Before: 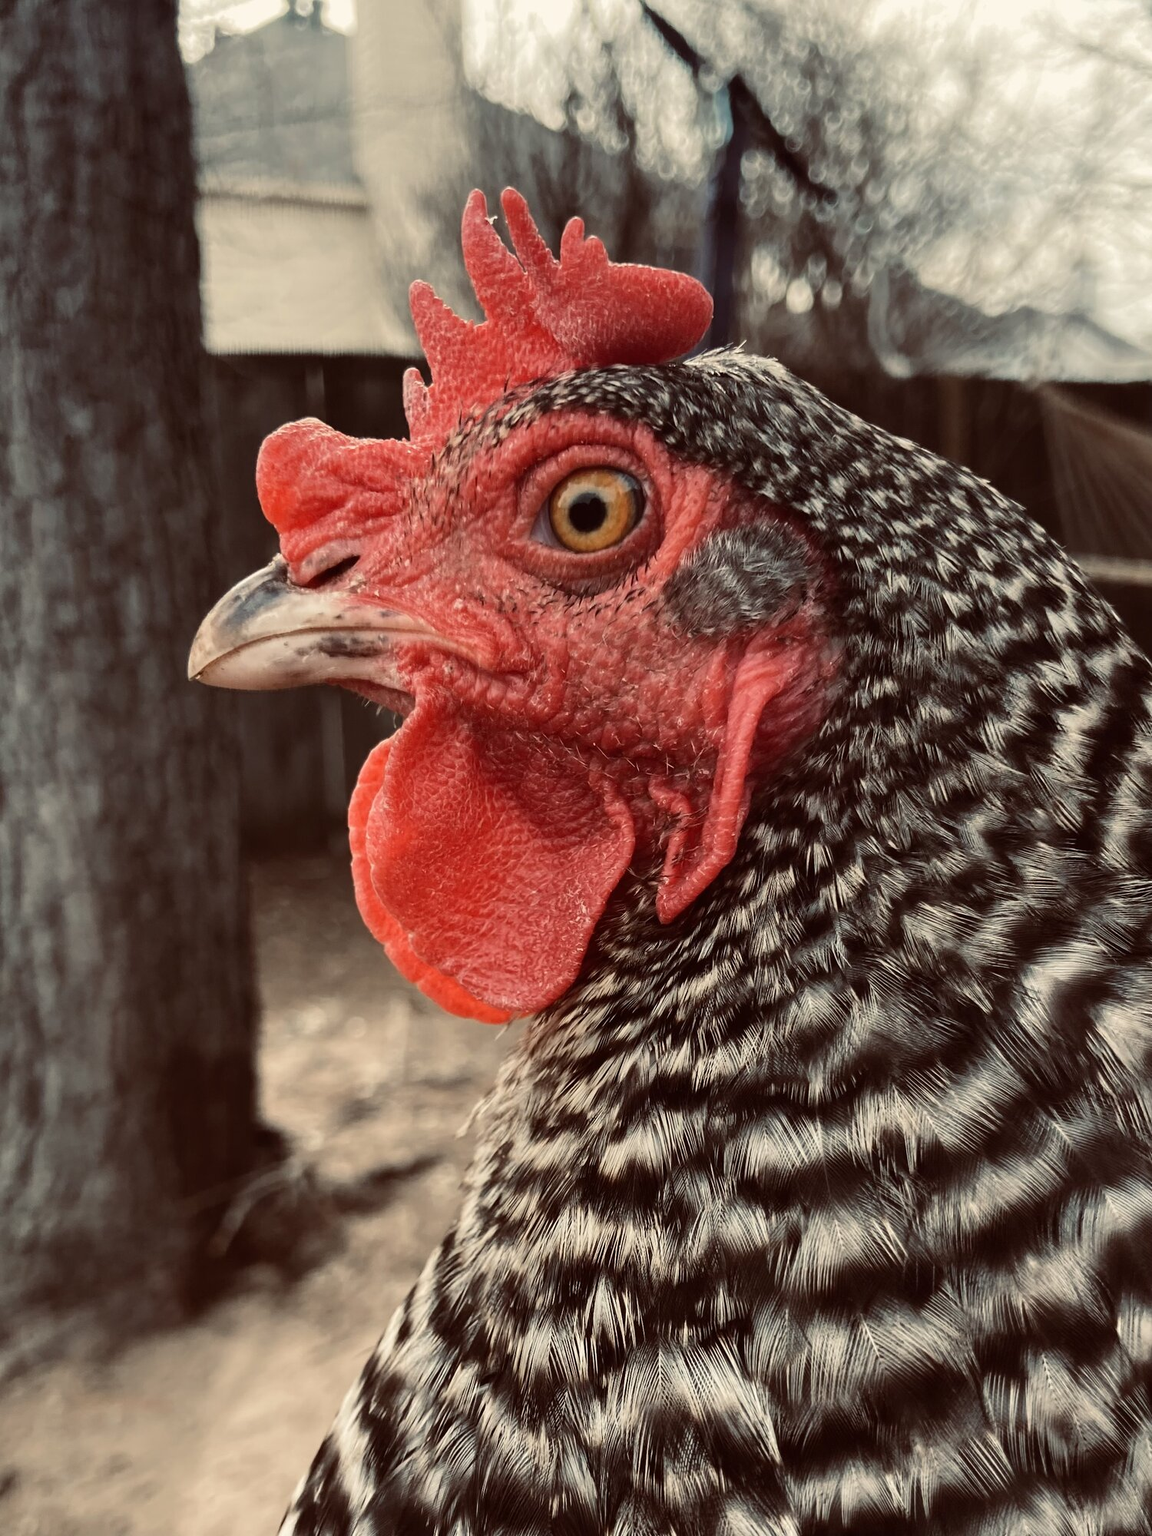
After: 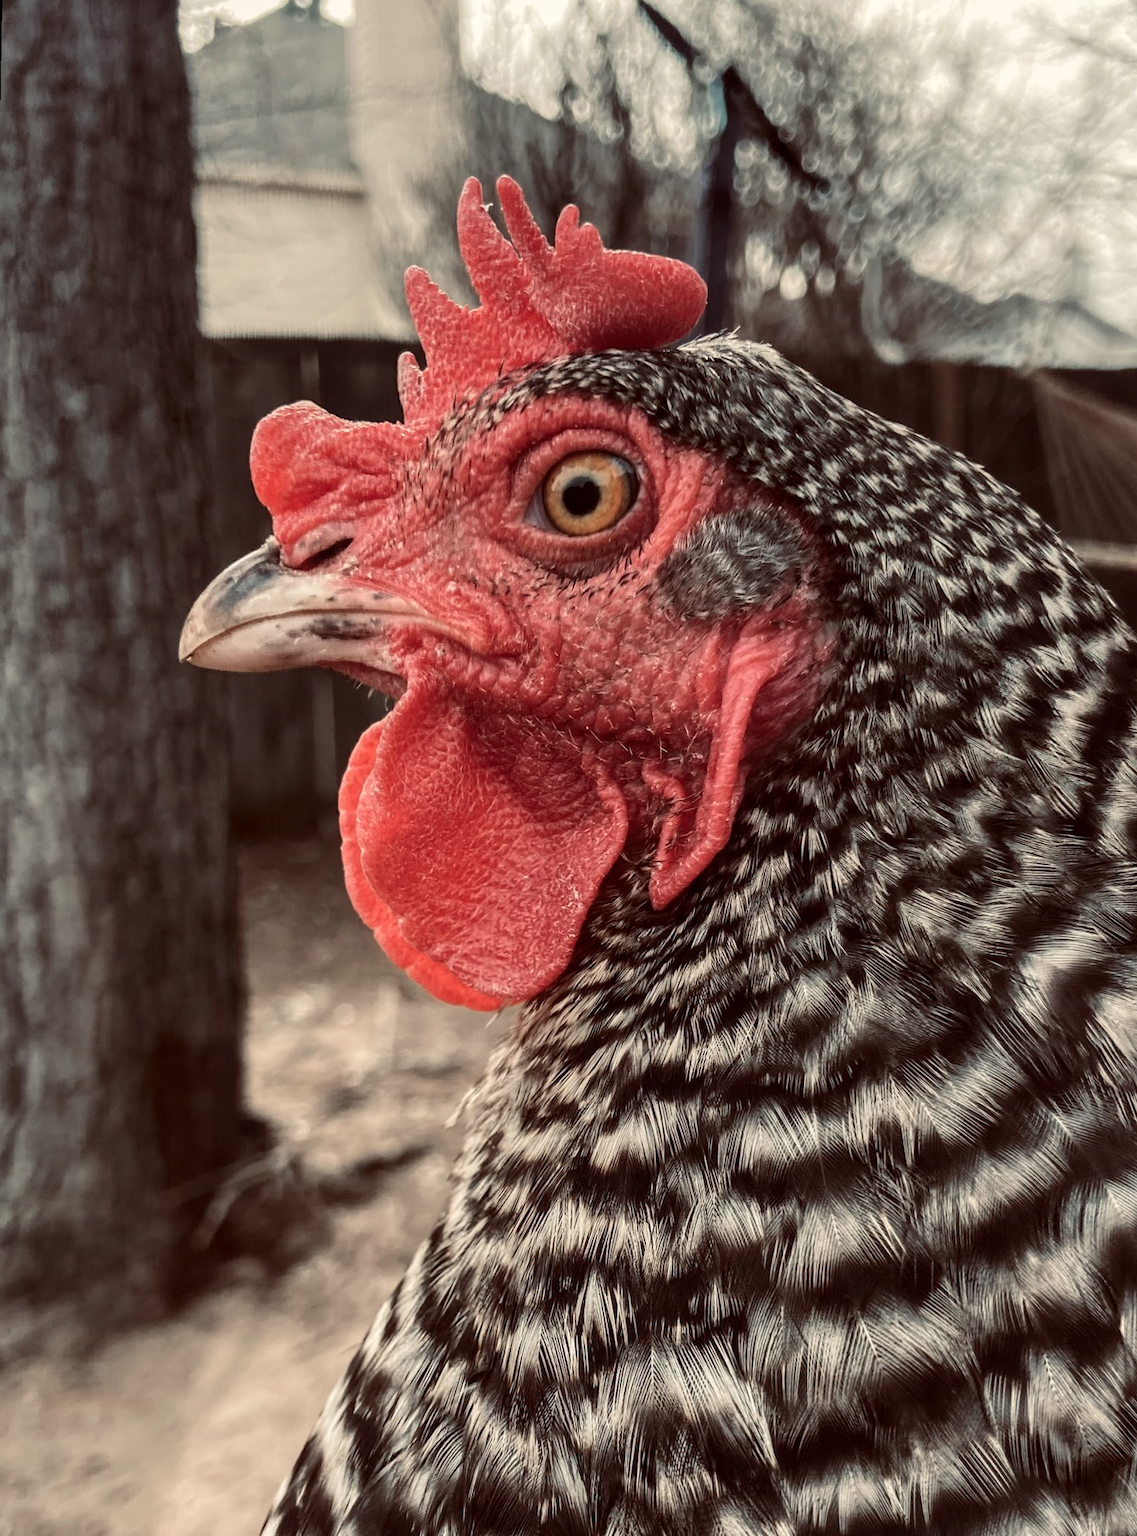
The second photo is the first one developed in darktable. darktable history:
local contrast: on, module defaults
color balance: input saturation 80.07%
rotate and perspective: rotation 0.226°, lens shift (vertical) -0.042, crop left 0.023, crop right 0.982, crop top 0.006, crop bottom 0.994
